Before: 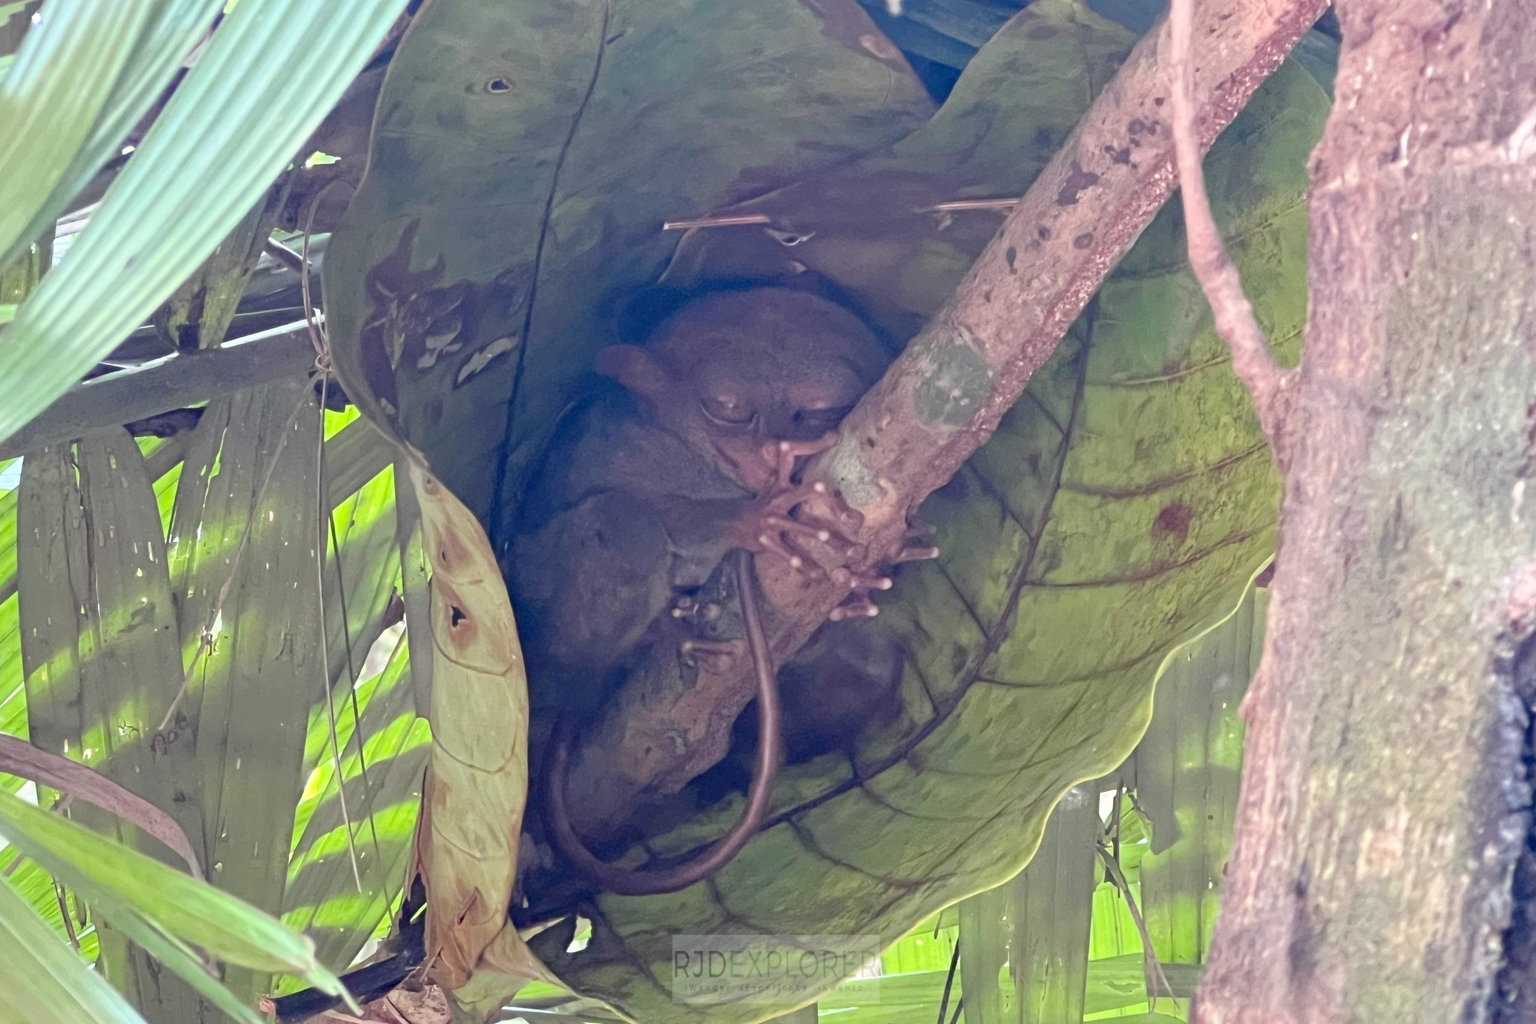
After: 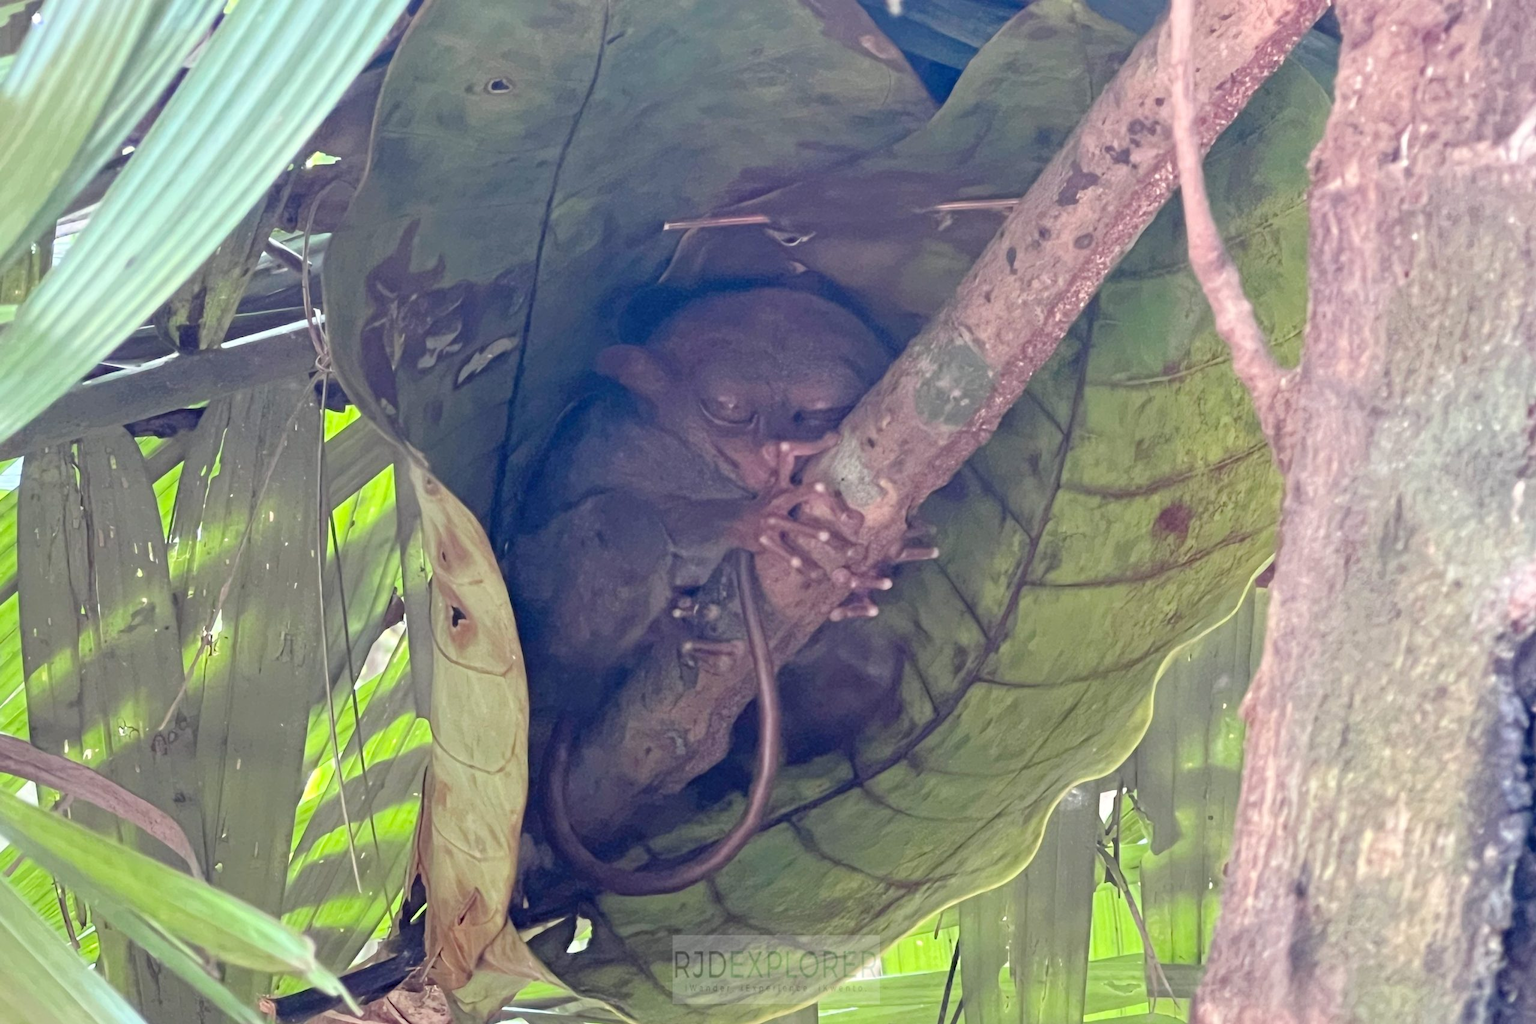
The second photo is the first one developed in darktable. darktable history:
levels: levels [0.016, 0.5, 0.996]
